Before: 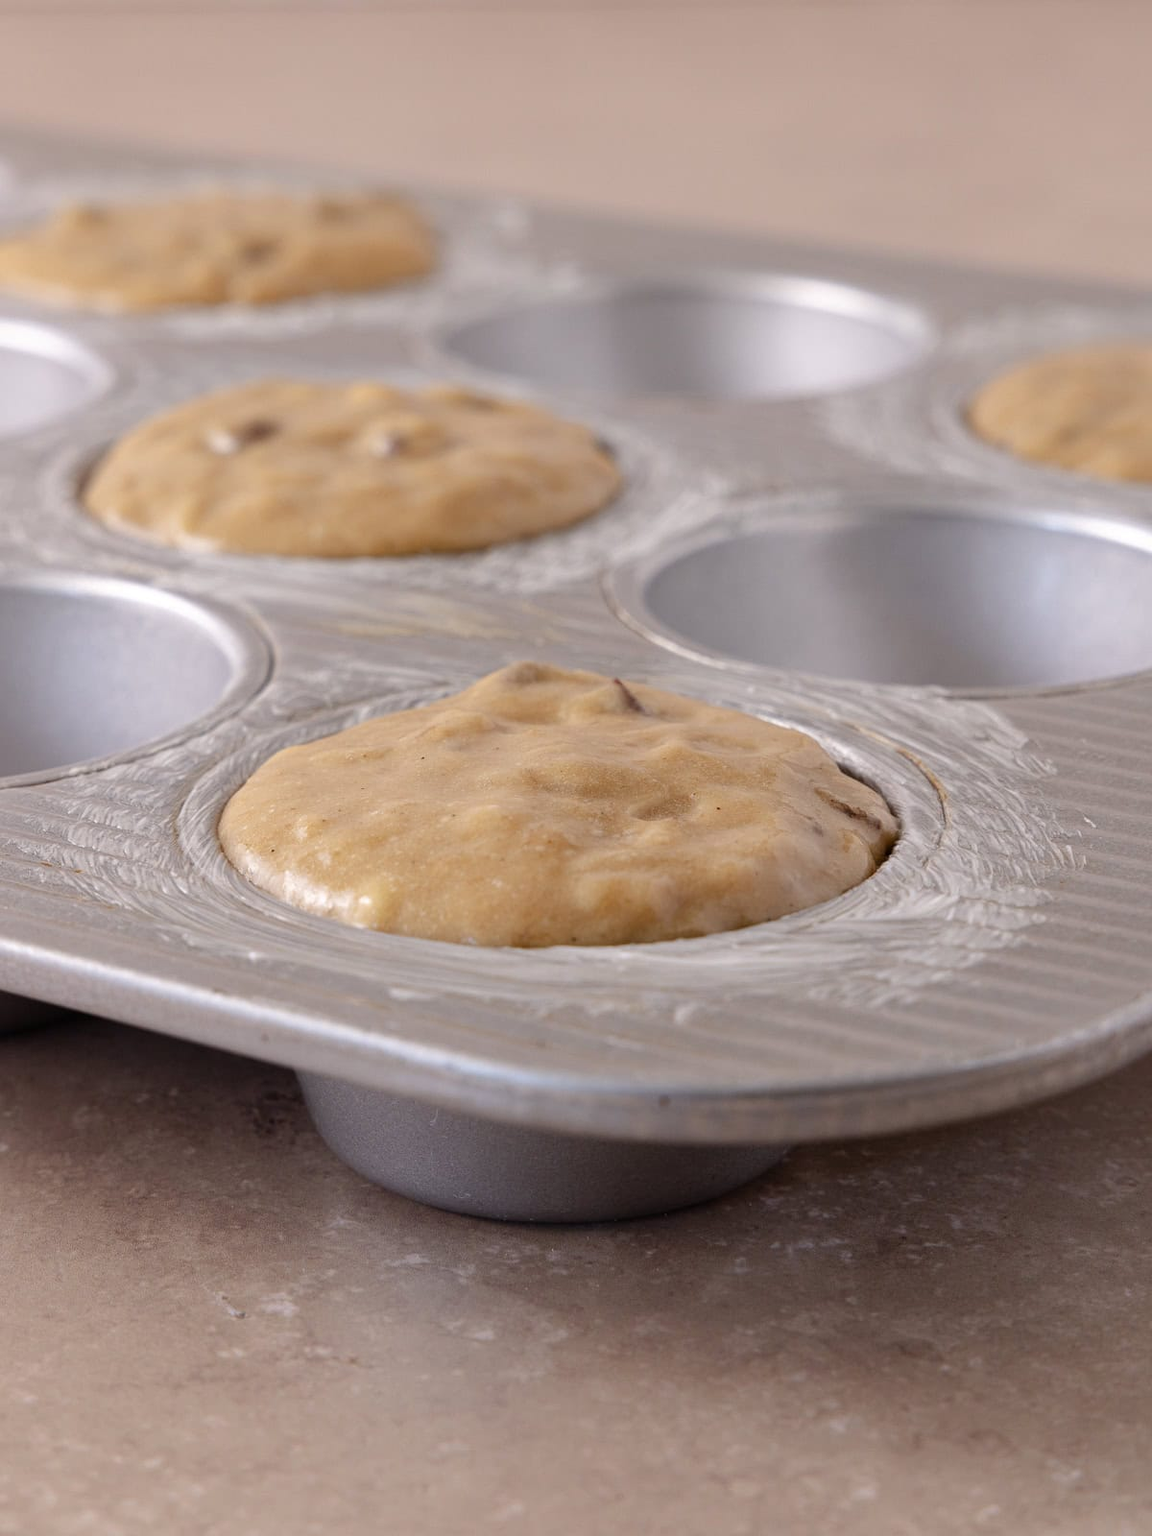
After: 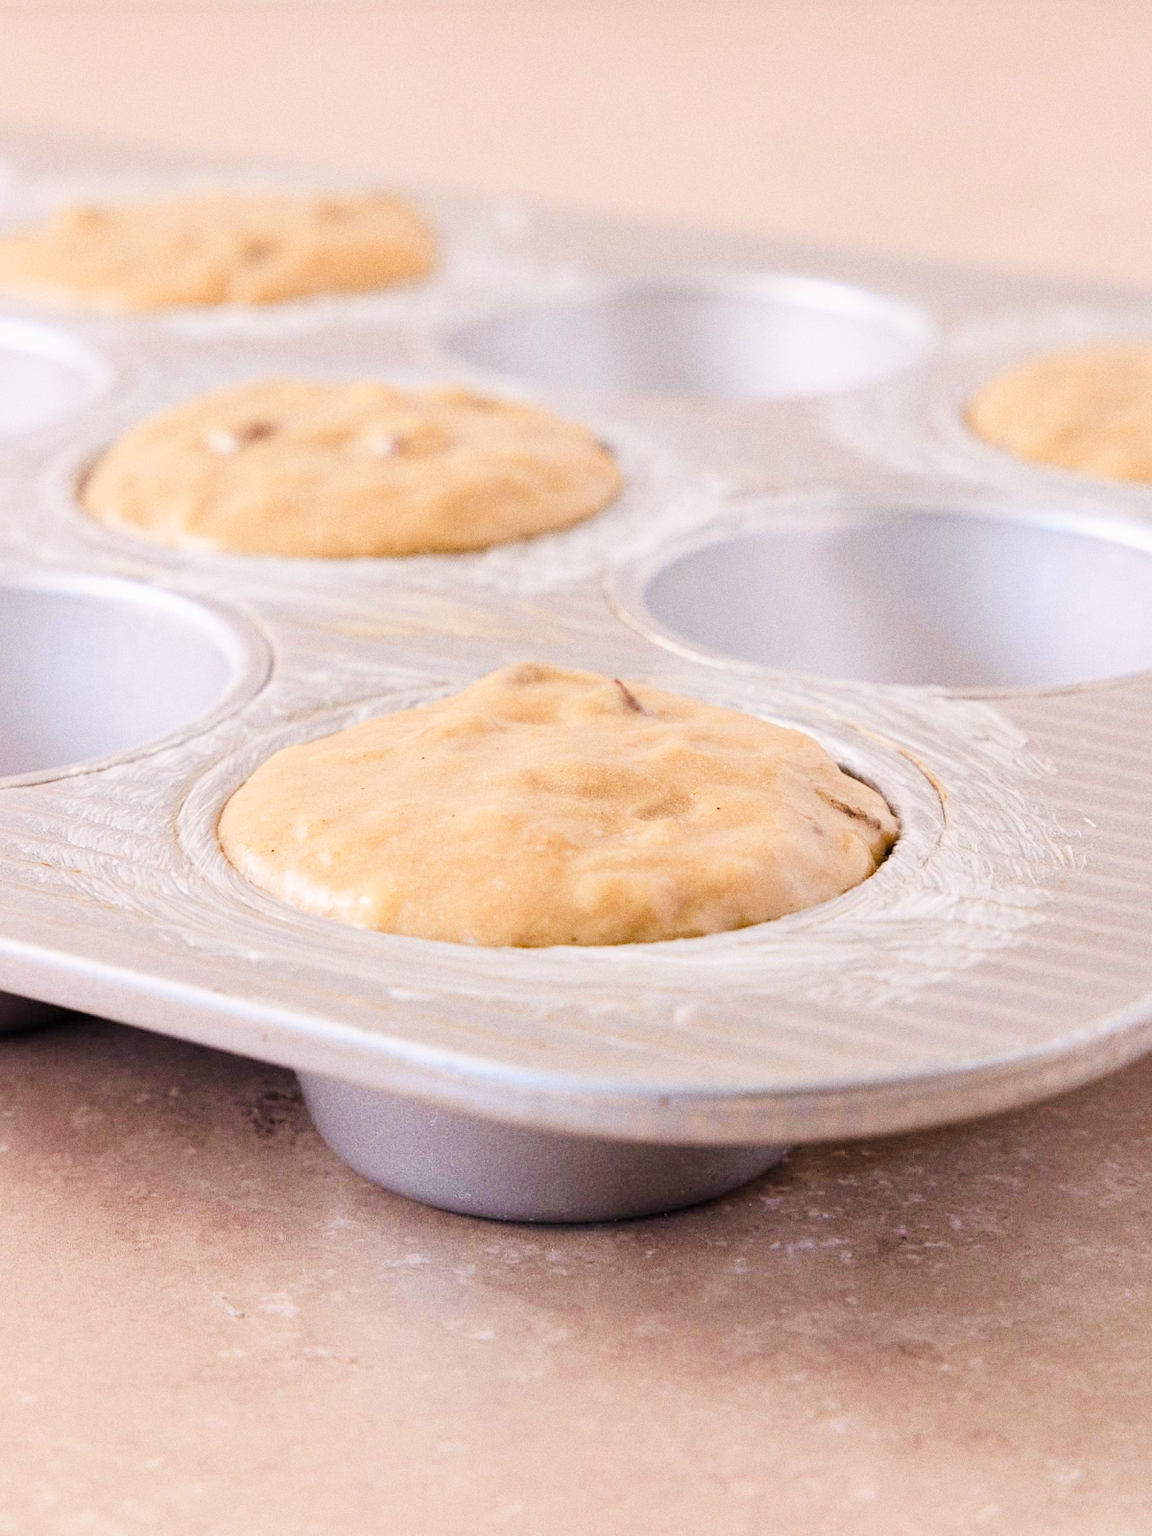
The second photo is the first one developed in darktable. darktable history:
filmic rgb: black relative exposure -7.65 EV, white relative exposure 4.56 EV, hardness 3.61
color balance rgb: shadows fall-off 101%, linear chroma grading › mid-tones 7.63%, perceptual saturation grading › mid-tones 11.68%, mask middle-gray fulcrum 22.45%, global vibrance 10.11%, saturation formula JzAzBz (2021)
exposure: black level correction 0, exposure 1.675 EV, compensate exposure bias true, compensate highlight preservation false
grain: on, module defaults
velvia: on, module defaults
